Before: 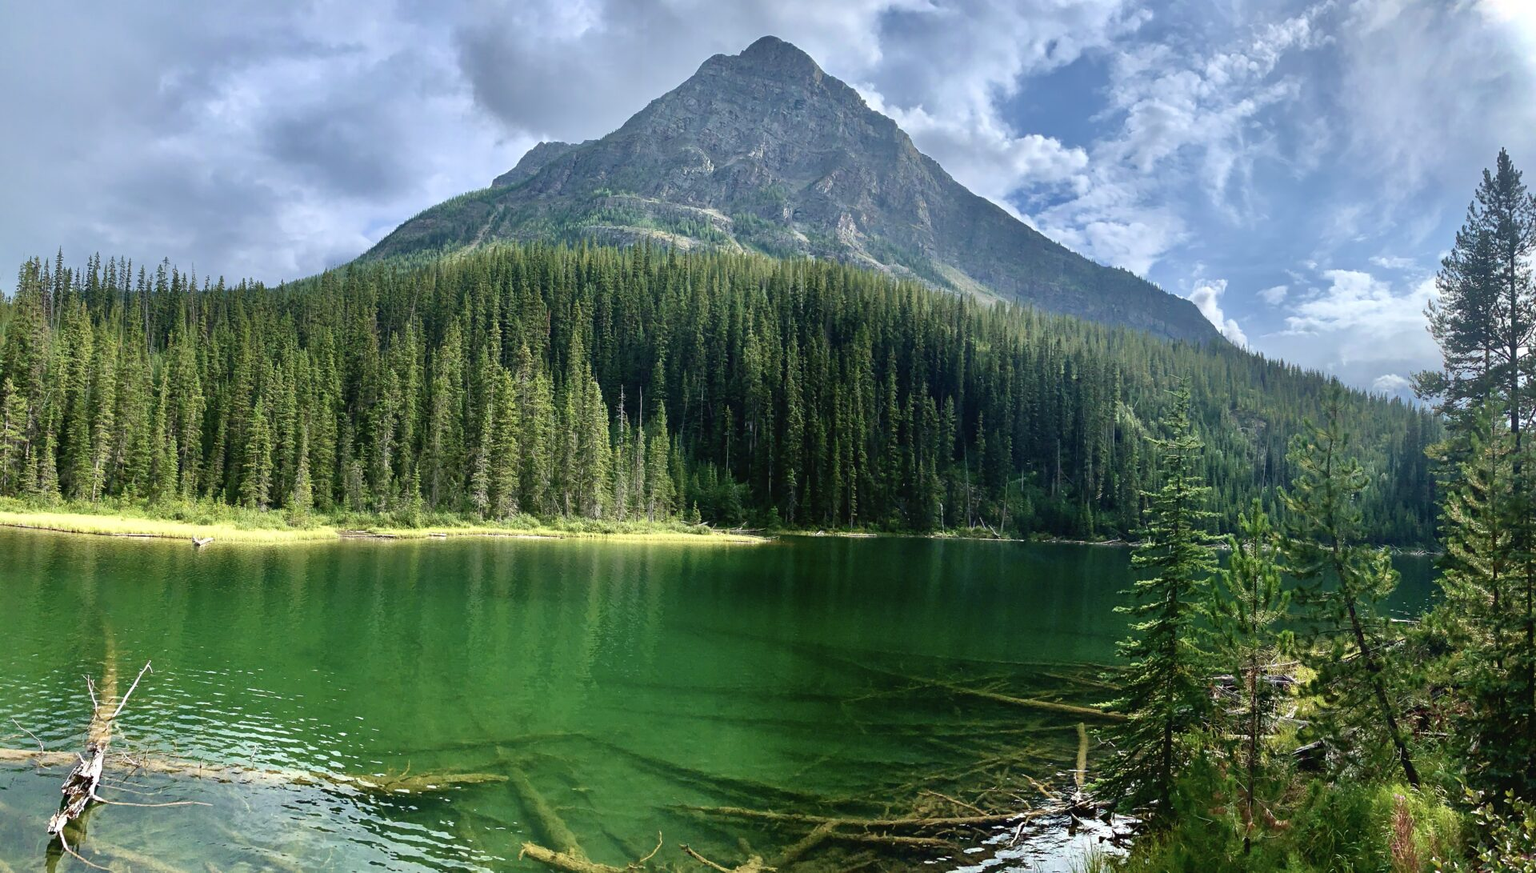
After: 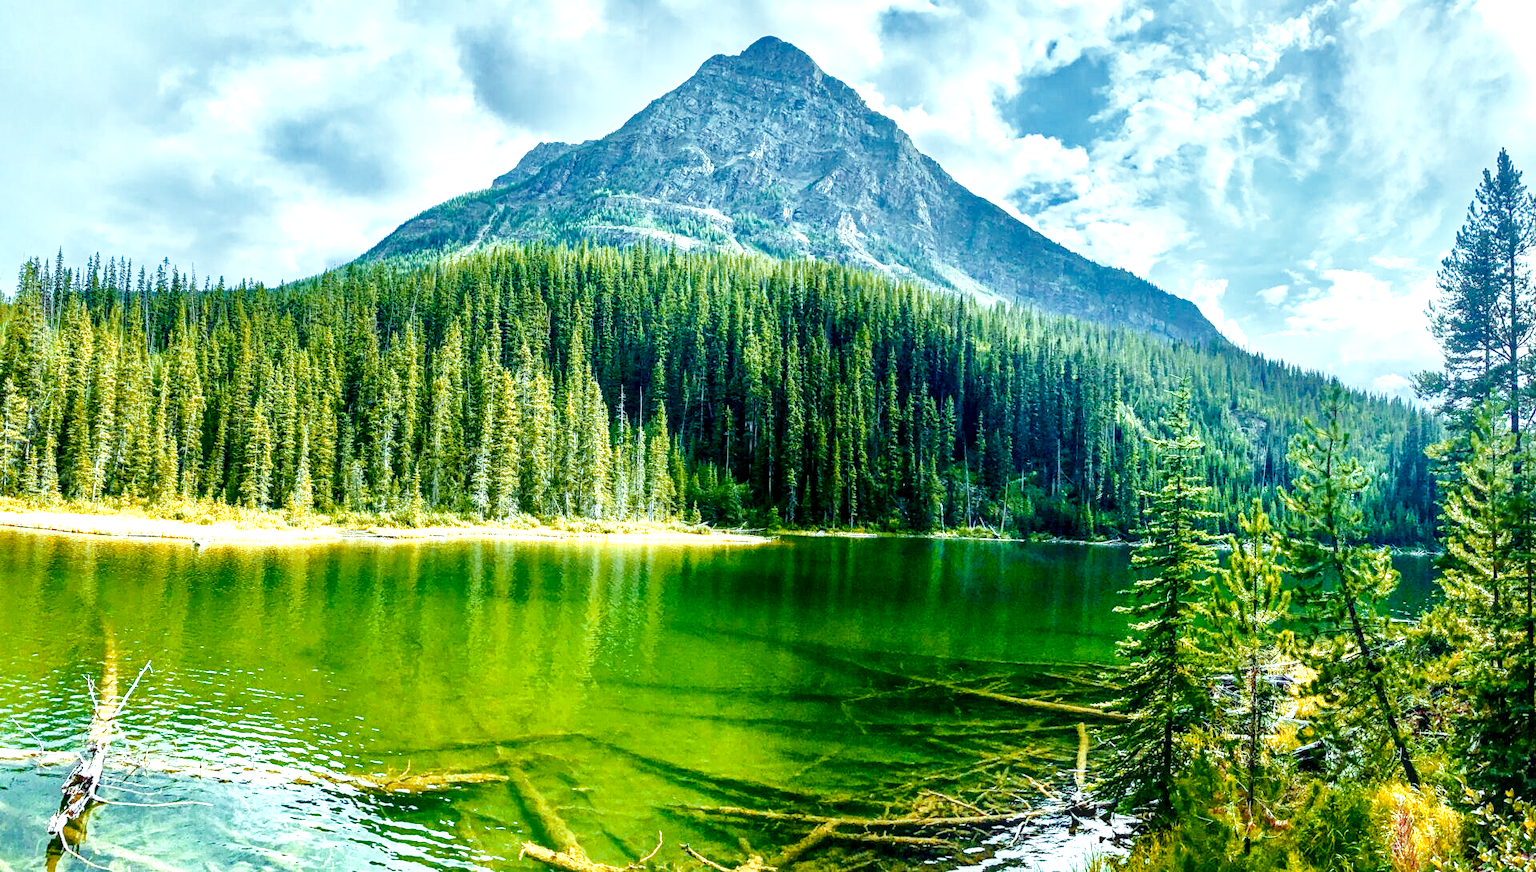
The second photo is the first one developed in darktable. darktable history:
haze removal: on, module defaults
local contrast: highlights 25%, detail 150%
color balance: mode lift, gamma, gain (sRGB), lift [0.997, 0.979, 1.021, 1.011], gamma [1, 1.084, 0.916, 0.998], gain [1, 0.87, 1.13, 1.101], contrast 4.55%, contrast fulcrum 38.24%, output saturation 104.09%
color zones: curves: ch1 [(0.24, 0.629) (0.75, 0.5)]; ch2 [(0.255, 0.454) (0.745, 0.491)], mix 102.12%
white balance: red 0.983, blue 1.036
exposure: exposure 0.236 EV, compensate highlight preservation false
base curve: curves: ch0 [(0, 0.003) (0.001, 0.002) (0.006, 0.004) (0.02, 0.022) (0.048, 0.086) (0.094, 0.234) (0.162, 0.431) (0.258, 0.629) (0.385, 0.8) (0.548, 0.918) (0.751, 0.988) (1, 1)], preserve colors none
shadows and highlights: on, module defaults
